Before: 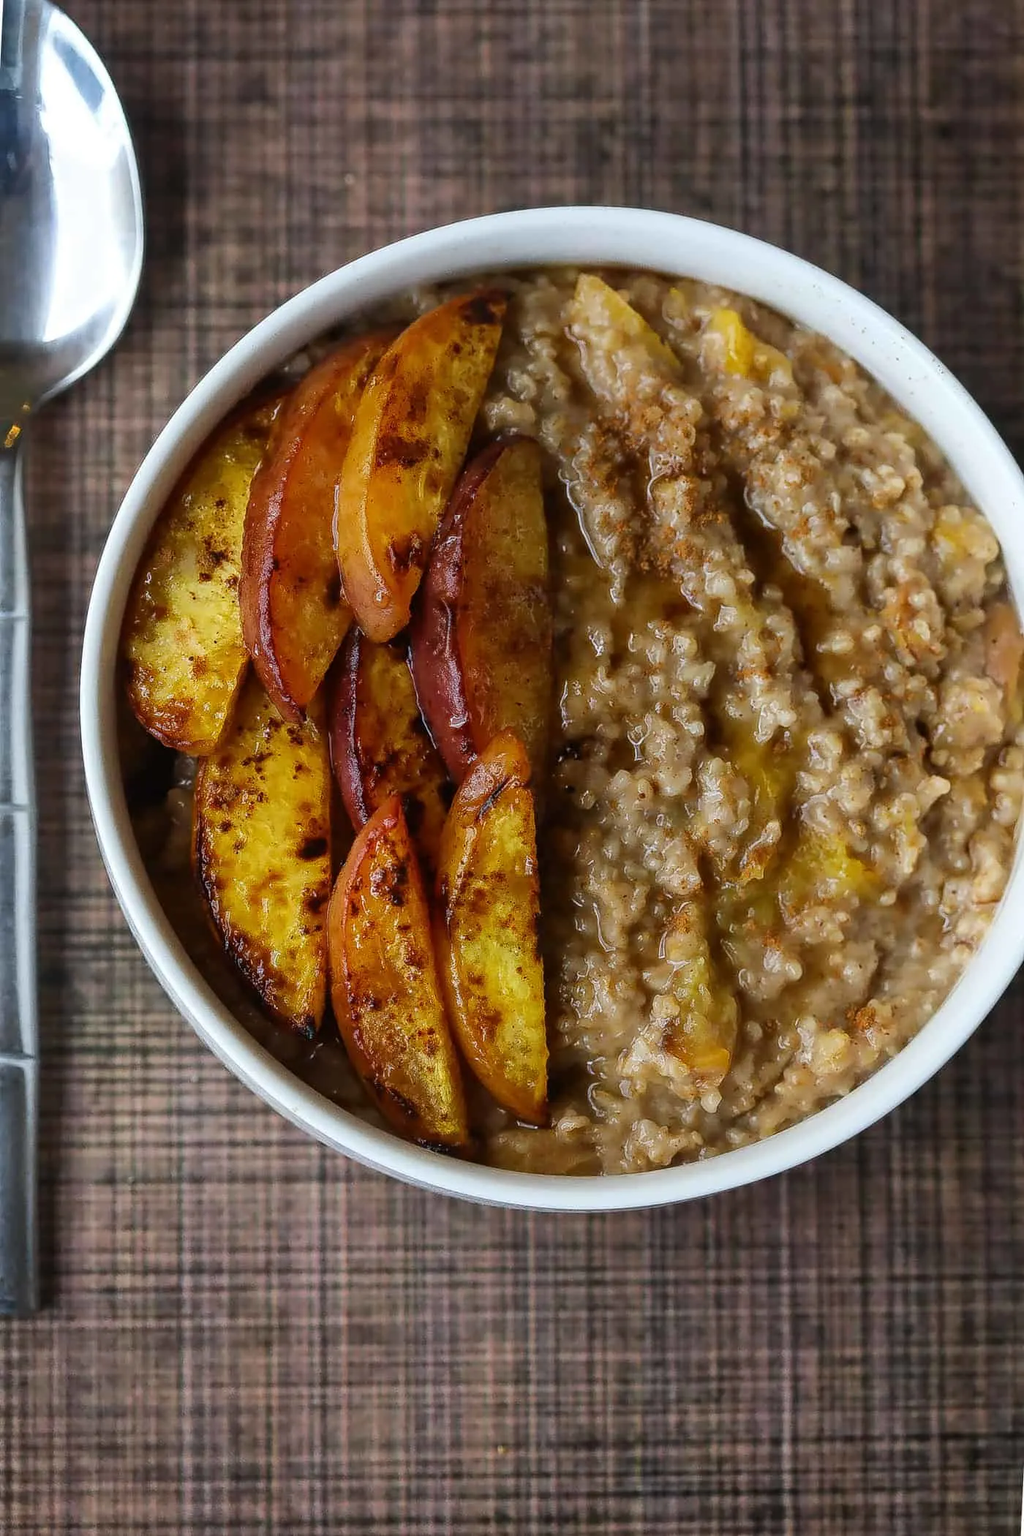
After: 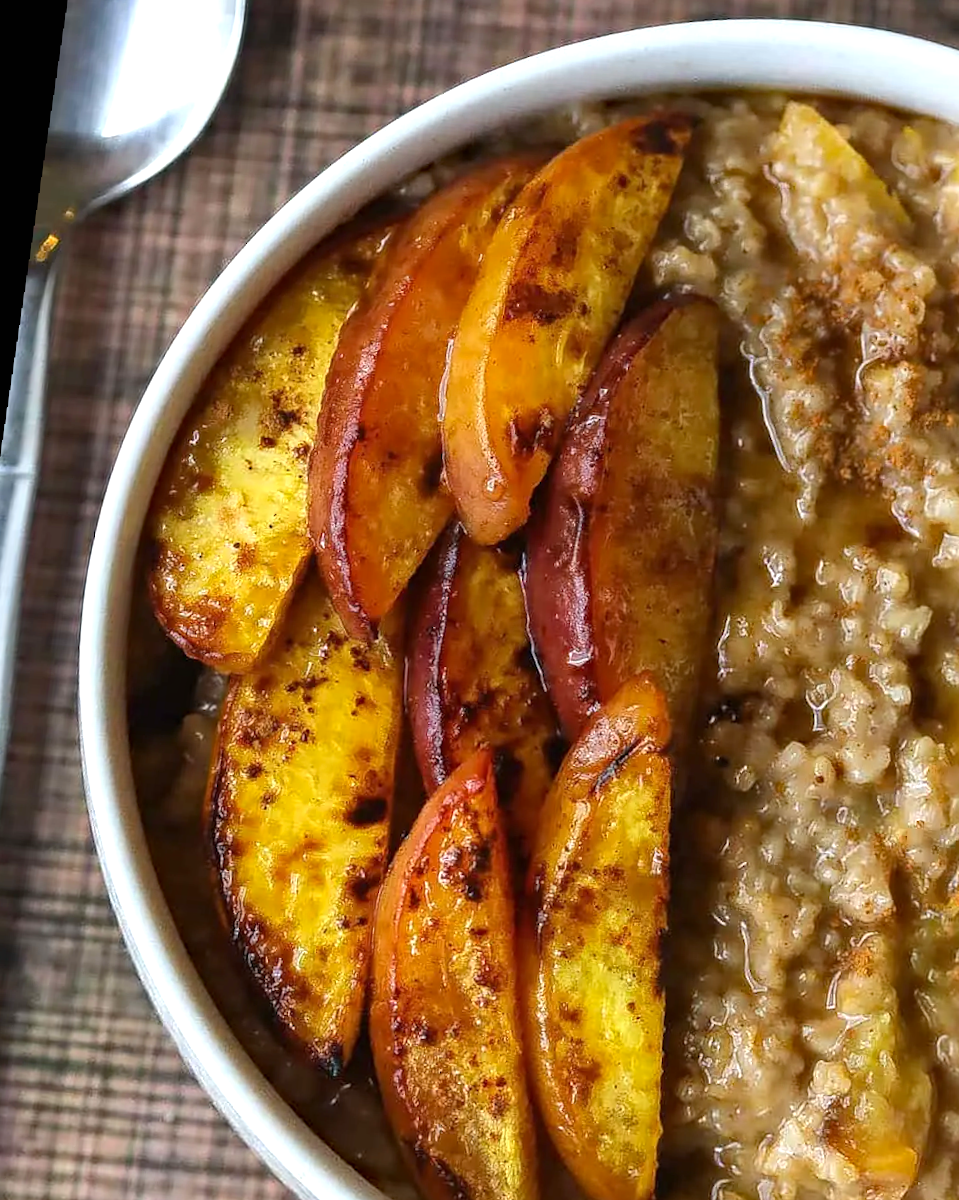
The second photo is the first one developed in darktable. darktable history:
exposure: black level correction 0, exposure 0.6 EV, compensate highlight preservation false
haze removal: compatibility mode true, adaptive false
rotate and perspective: rotation 0.128°, lens shift (vertical) -0.181, lens shift (horizontal) -0.044, shear 0.001, automatic cropping off
crop and rotate: angle -4.99°, left 2.122%, top 6.945%, right 27.566%, bottom 30.519%
